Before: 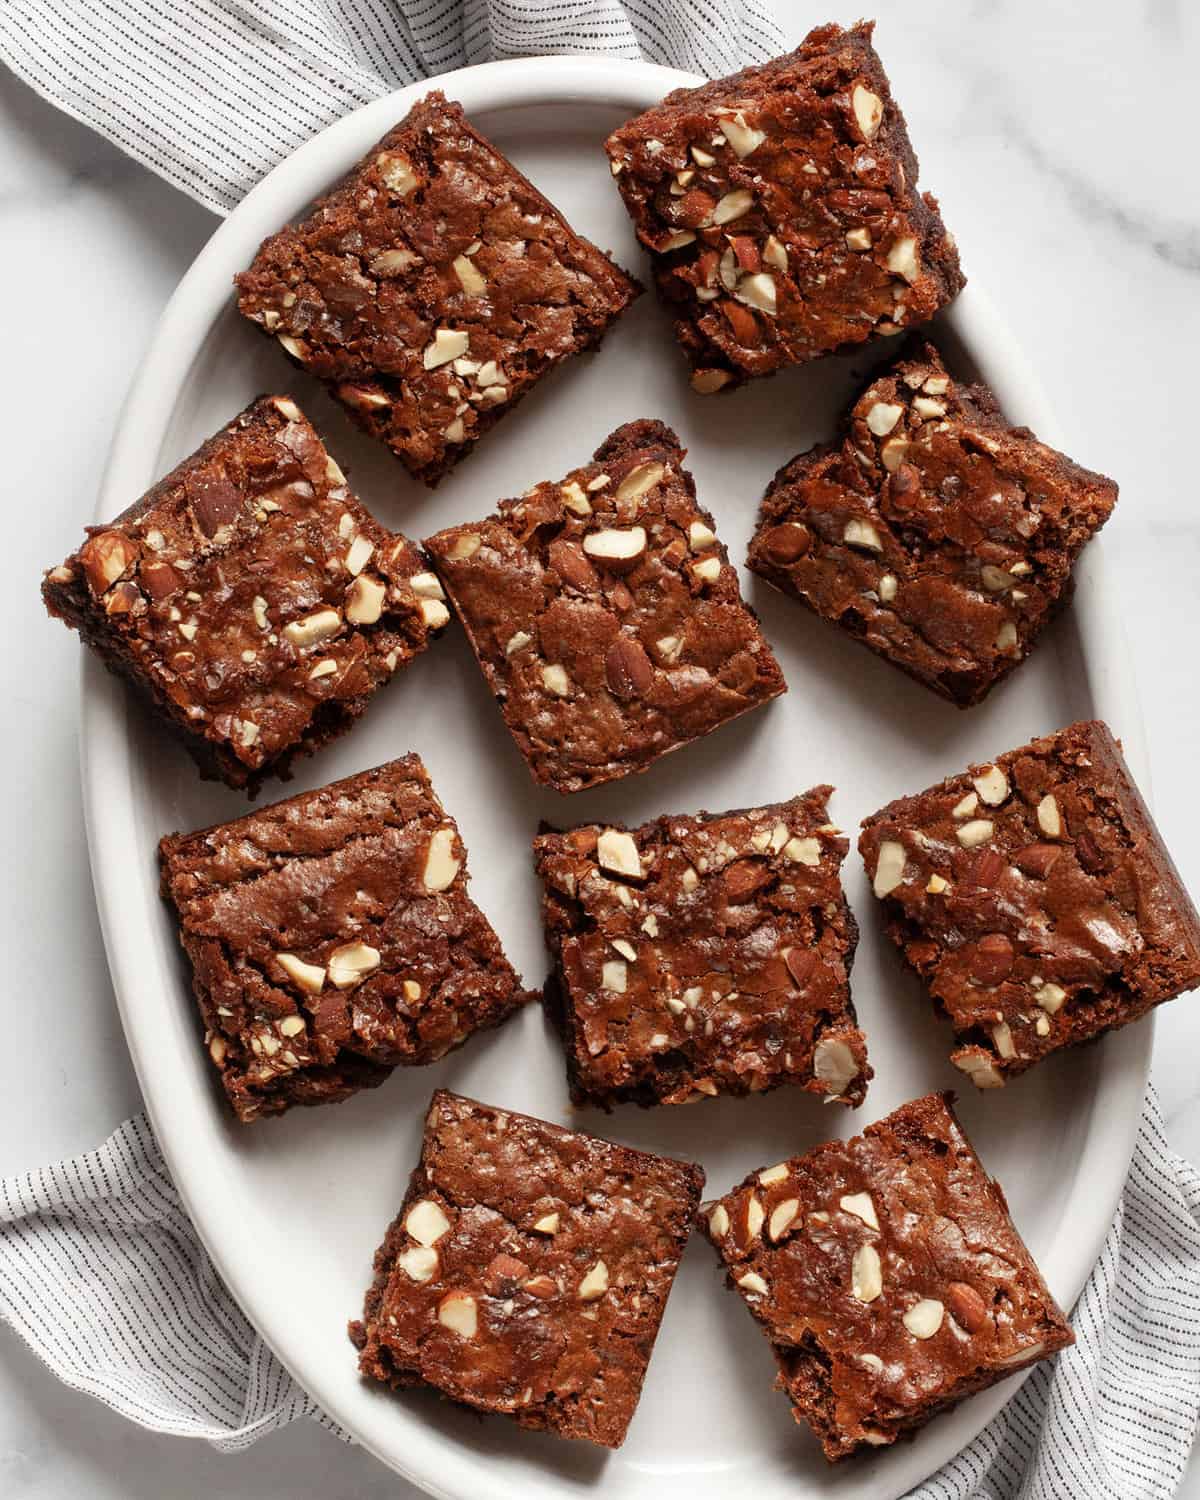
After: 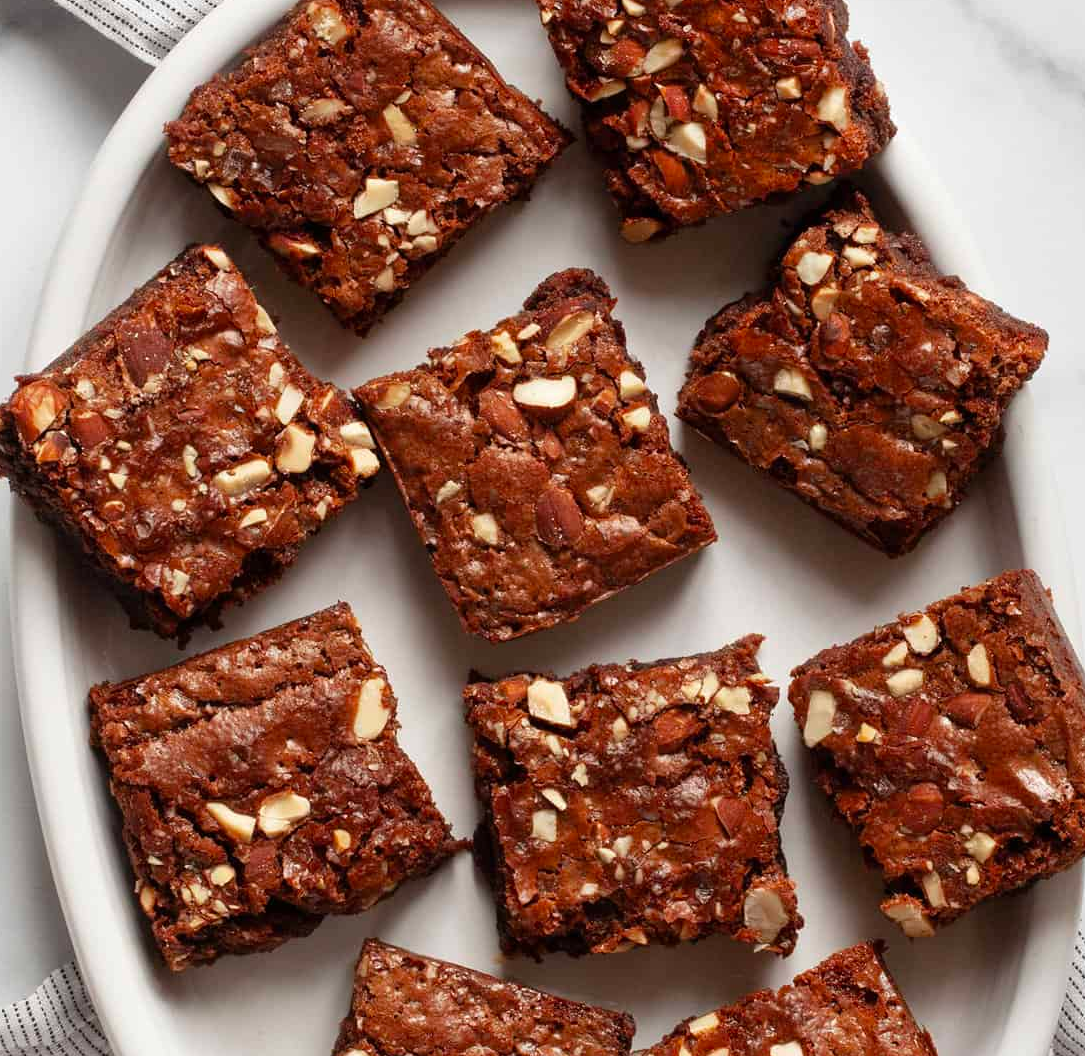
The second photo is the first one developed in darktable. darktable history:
crop: left 5.851%, top 10.101%, right 3.715%, bottom 19.458%
